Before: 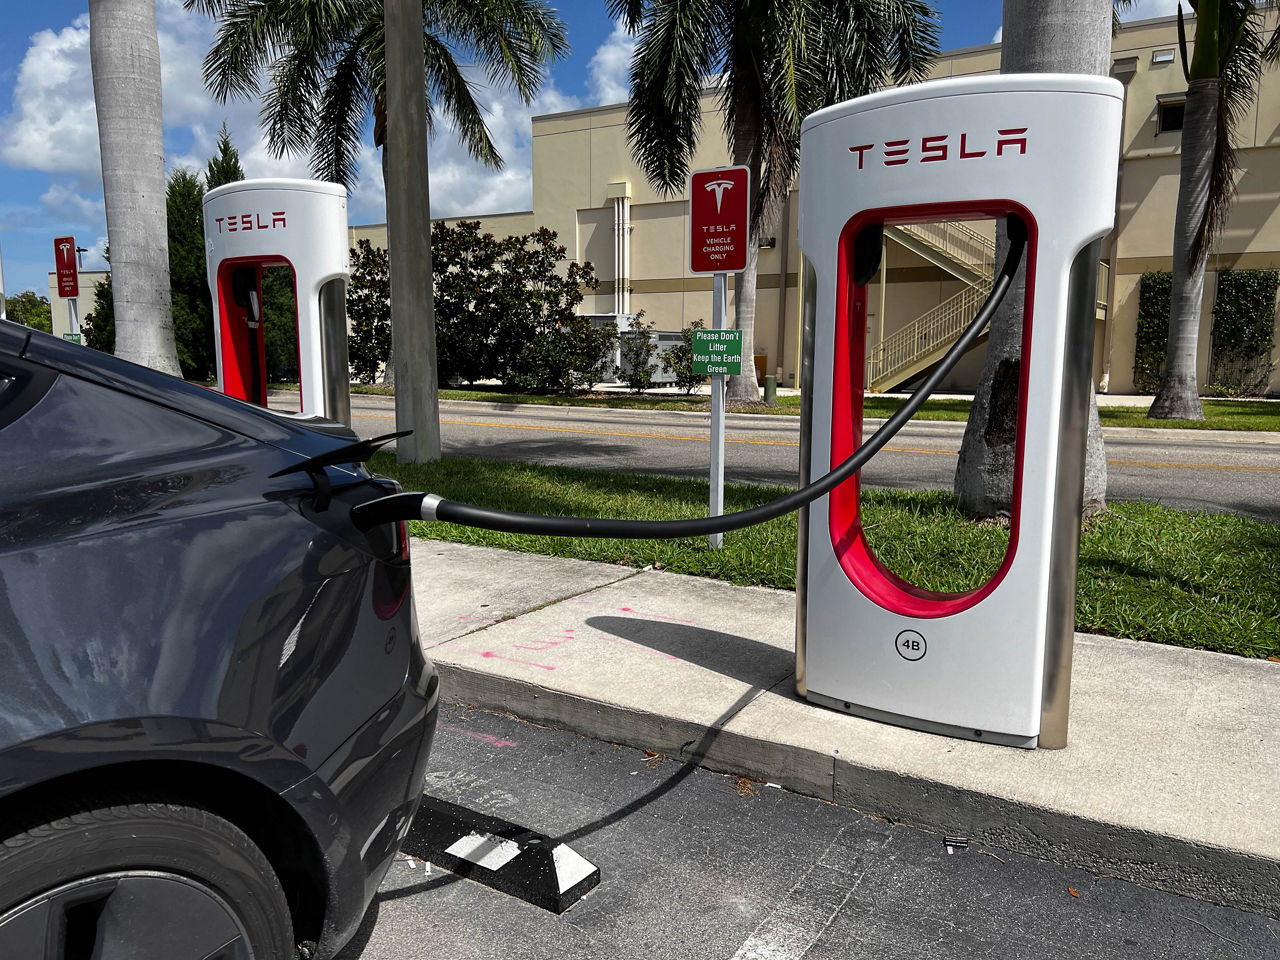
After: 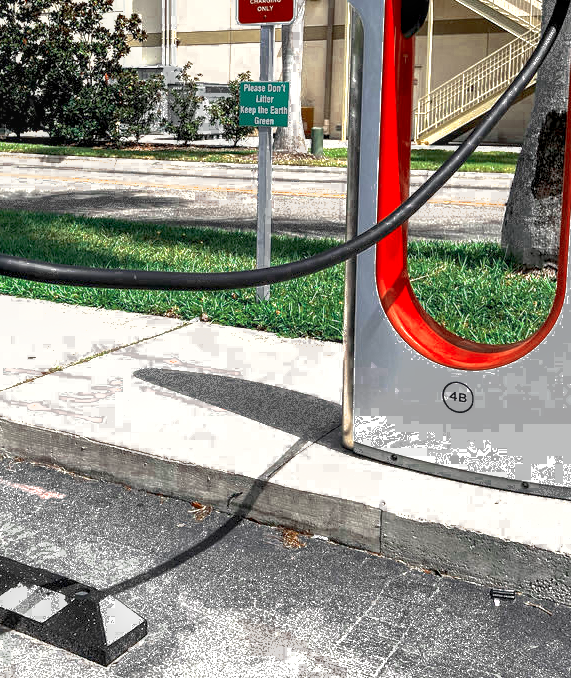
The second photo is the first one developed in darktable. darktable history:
crop: left 35.454%, top 25.845%, right 19.914%, bottom 3.453%
exposure: black level correction 0.001, exposure 1.853 EV, compensate highlight preservation false
color zones: curves: ch0 [(0, 0.5) (0.125, 0.4) (0.25, 0.5) (0.375, 0.4) (0.5, 0.4) (0.625, 0.35) (0.75, 0.35) (0.875, 0.5)]; ch1 [(0, 0.35) (0.125, 0.45) (0.25, 0.35) (0.375, 0.35) (0.5, 0.35) (0.625, 0.35) (0.75, 0.45) (0.875, 0.35)]; ch2 [(0, 0.6) (0.125, 0.5) (0.25, 0.5) (0.375, 0.6) (0.5, 0.6) (0.625, 0.5) (0.75, 0.5) (0.875, 0.5)], process mode strong
contrast brightness saturation: contrast 0.032, brightness -0.041
local contrast: detail 130%
shadows and highlights: on, module defaults
